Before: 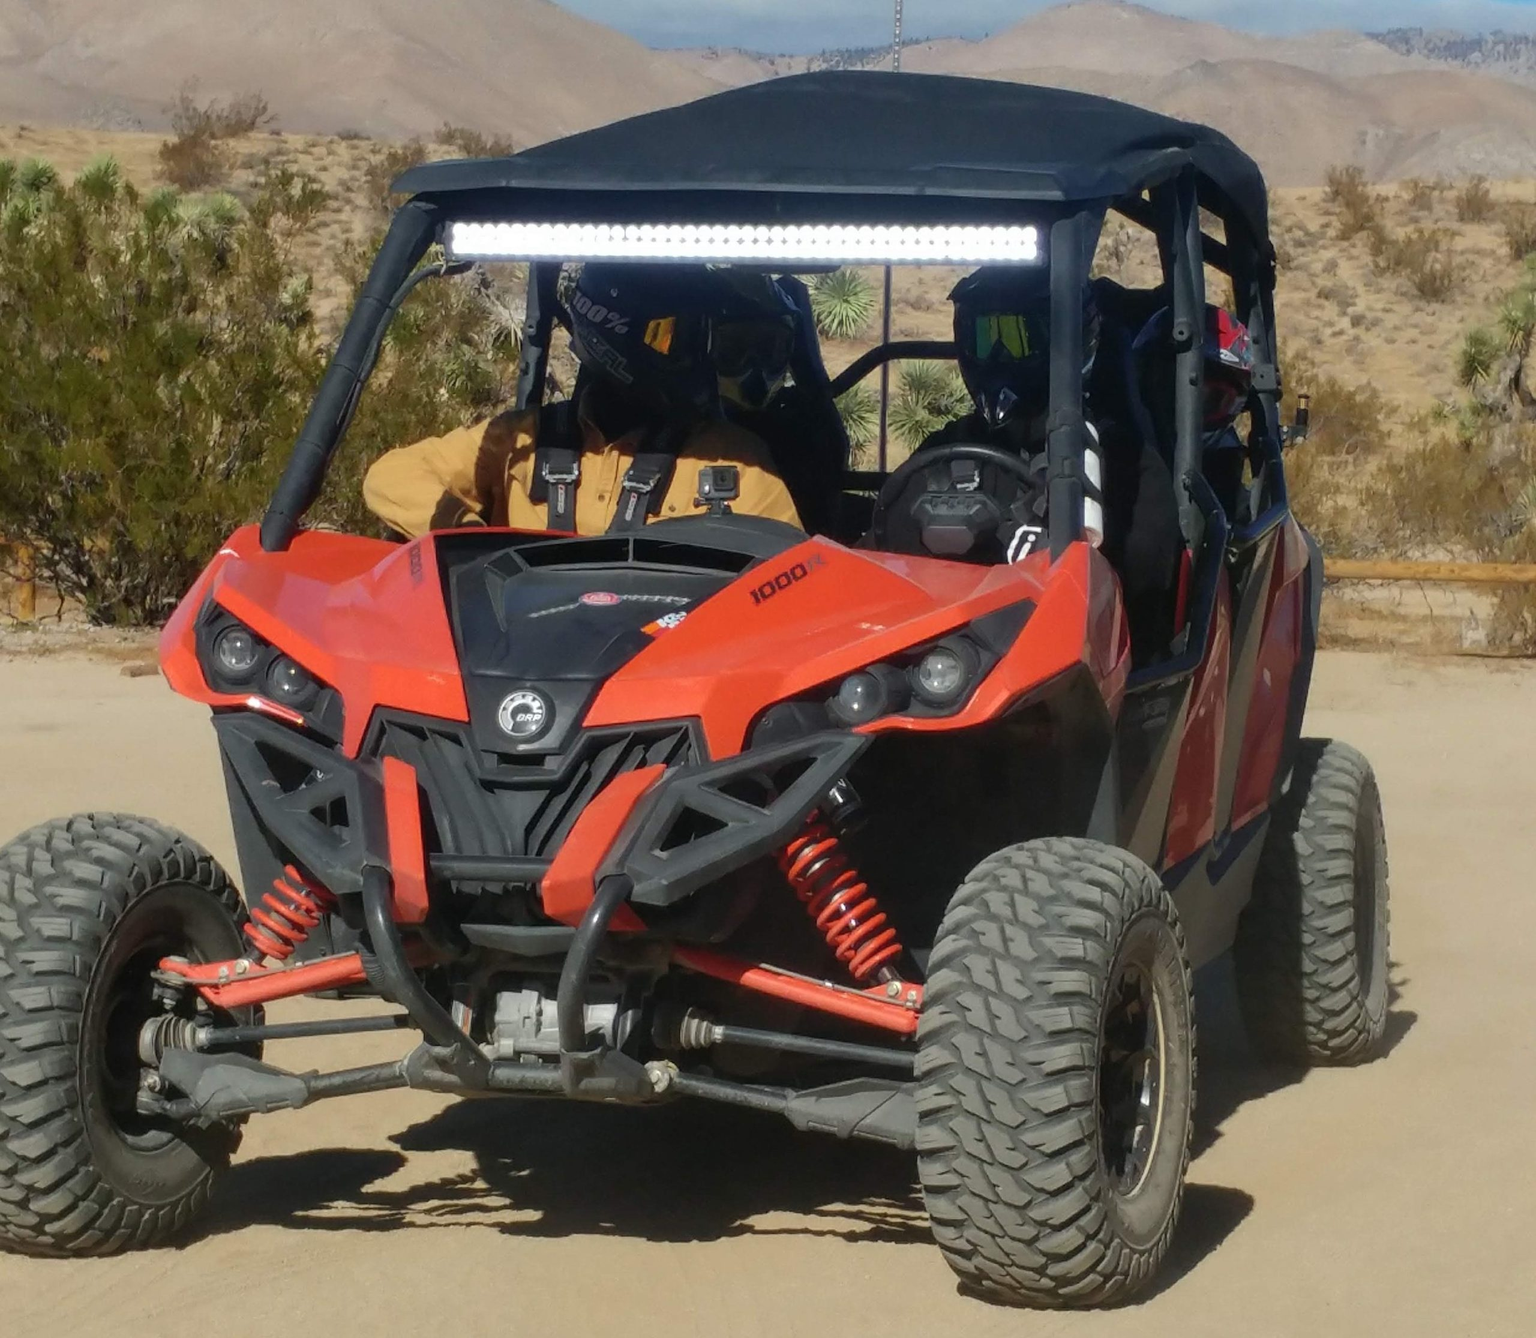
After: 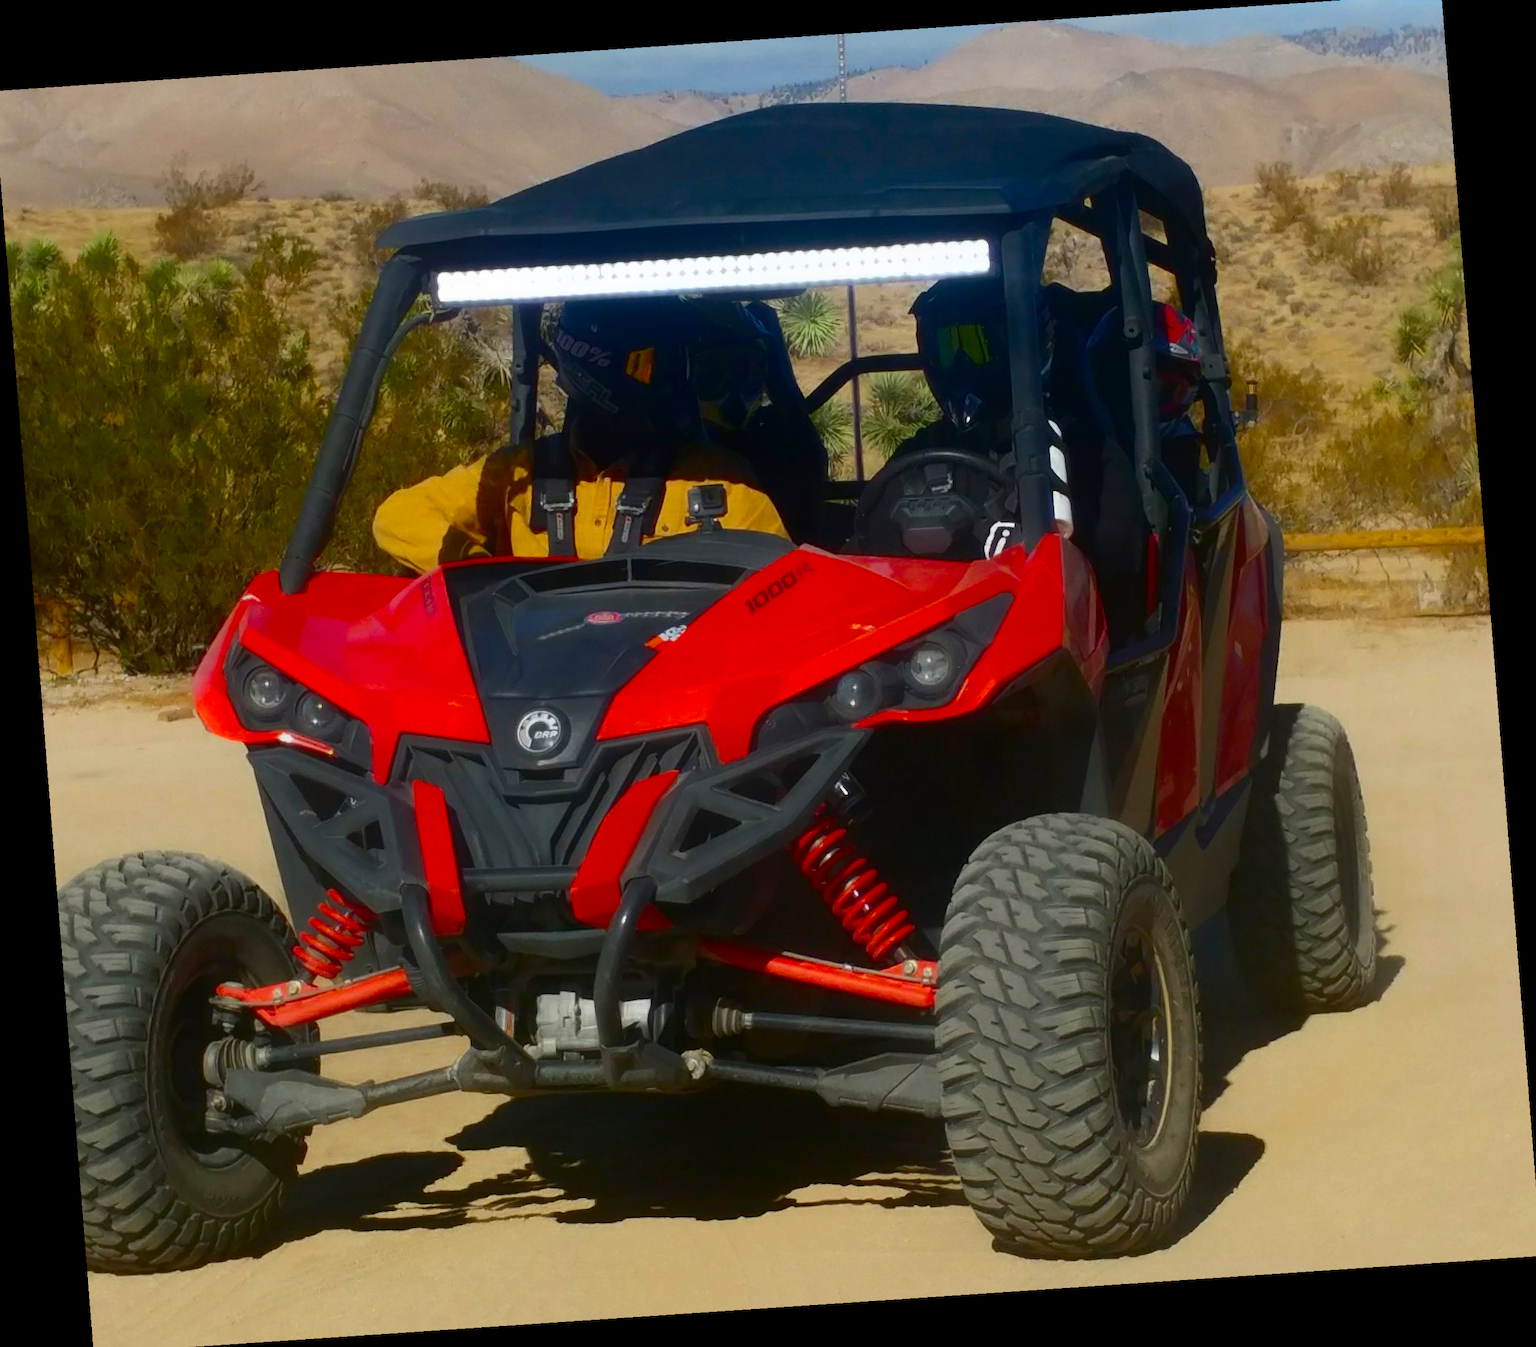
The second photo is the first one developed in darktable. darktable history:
white balance: emerald 1
crop: left 0.434%, top 0.485%, right 0.244%, bottom 0.386%
rotate and perspective: rotation -4.2°, shear 0.006, automatic cropping off
local contrast: highlights 100%, shadows 100%, detail 120%, midtone range 0.2
rgb curve: curves: ch0 [(0, 0) (0.053, 0.068) (0.122, 0.128) (1, 1)]
contrast brightness saturation: contrast 0.21, brightness -0.11, saturation 0.21
contrast equalizer: octaves 7, y [[0.6 ×6], [0.55 ×6], [0 ×6], [0 ×6], [0 ×6]], mix -1
color balance rgb: perceptual saturation grading › global saturation 30%, global vibrance 20%
